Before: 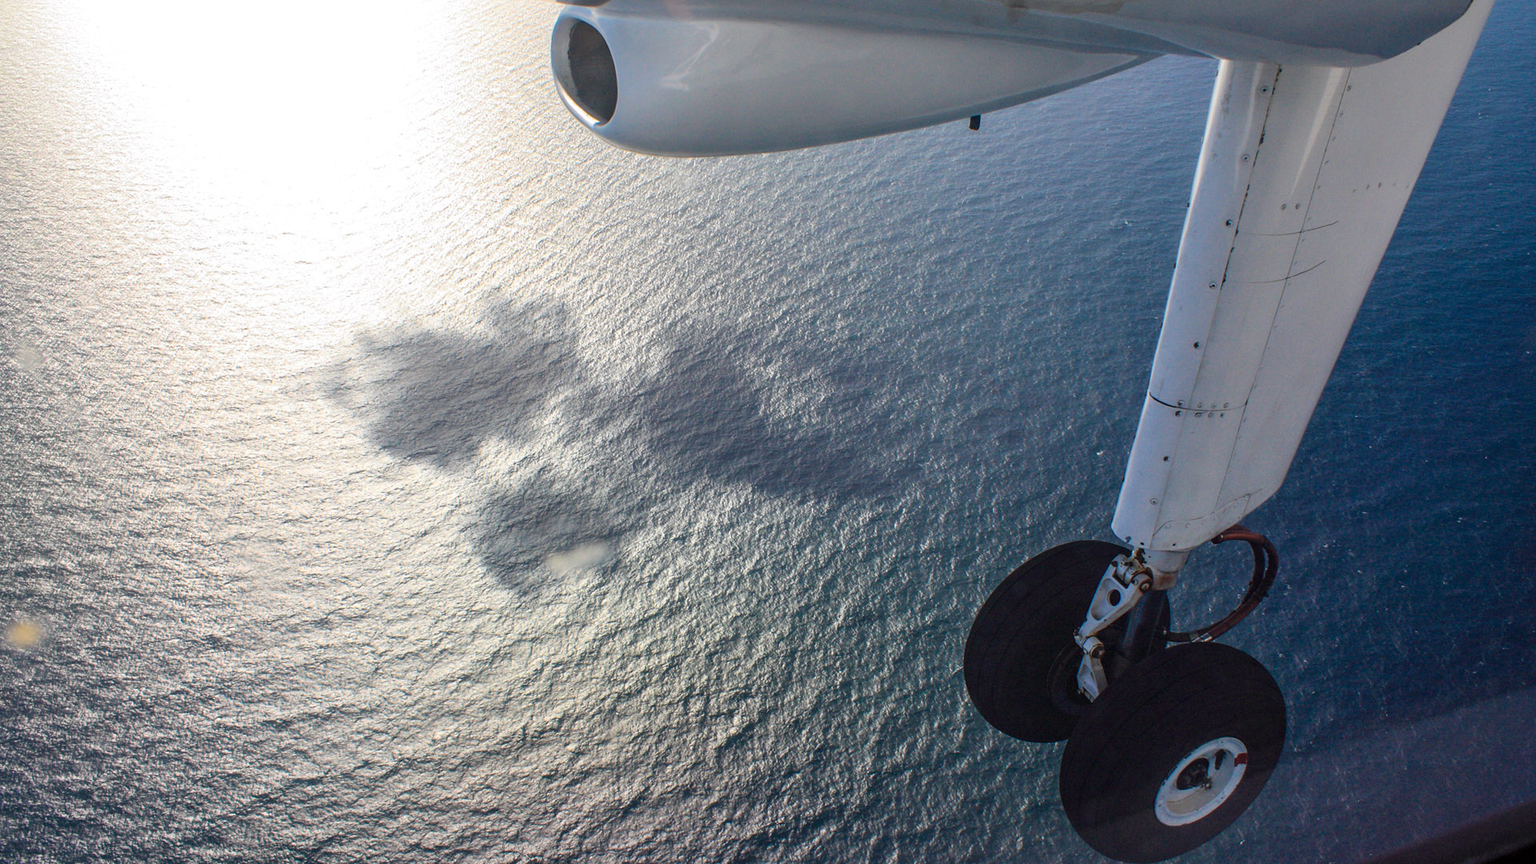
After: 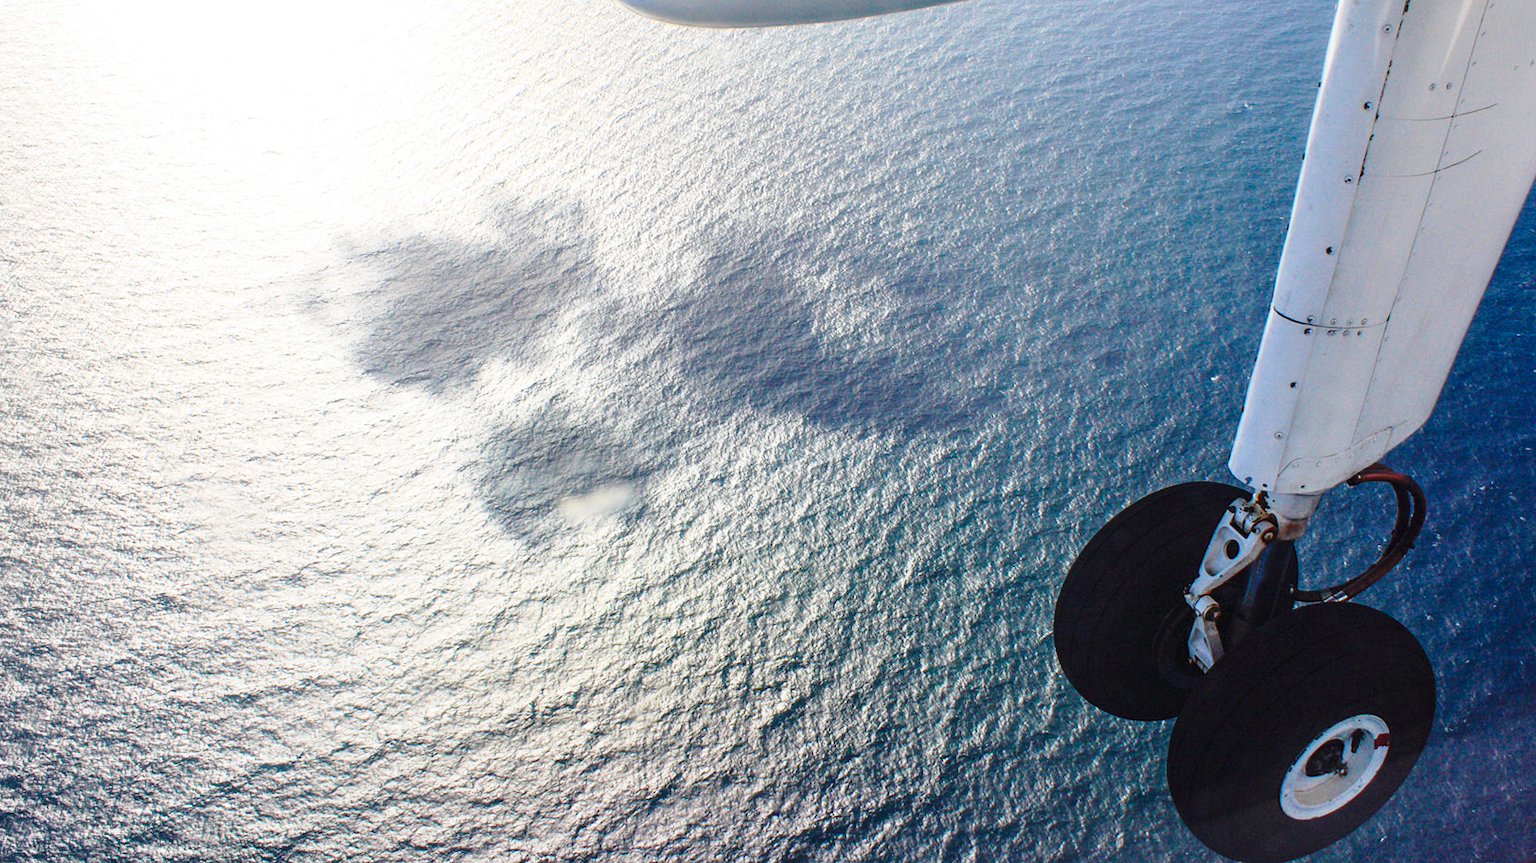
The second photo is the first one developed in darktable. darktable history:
base curve: curves: ch0 [(0, 0) (0.028, 0.03) (0.121, 0.232) (0.46, 0.748) (0.859, 0.968) (1, 1)], preserve colors none
crop and rotate: left 4.842%, top 15.51%, right 10.668%
